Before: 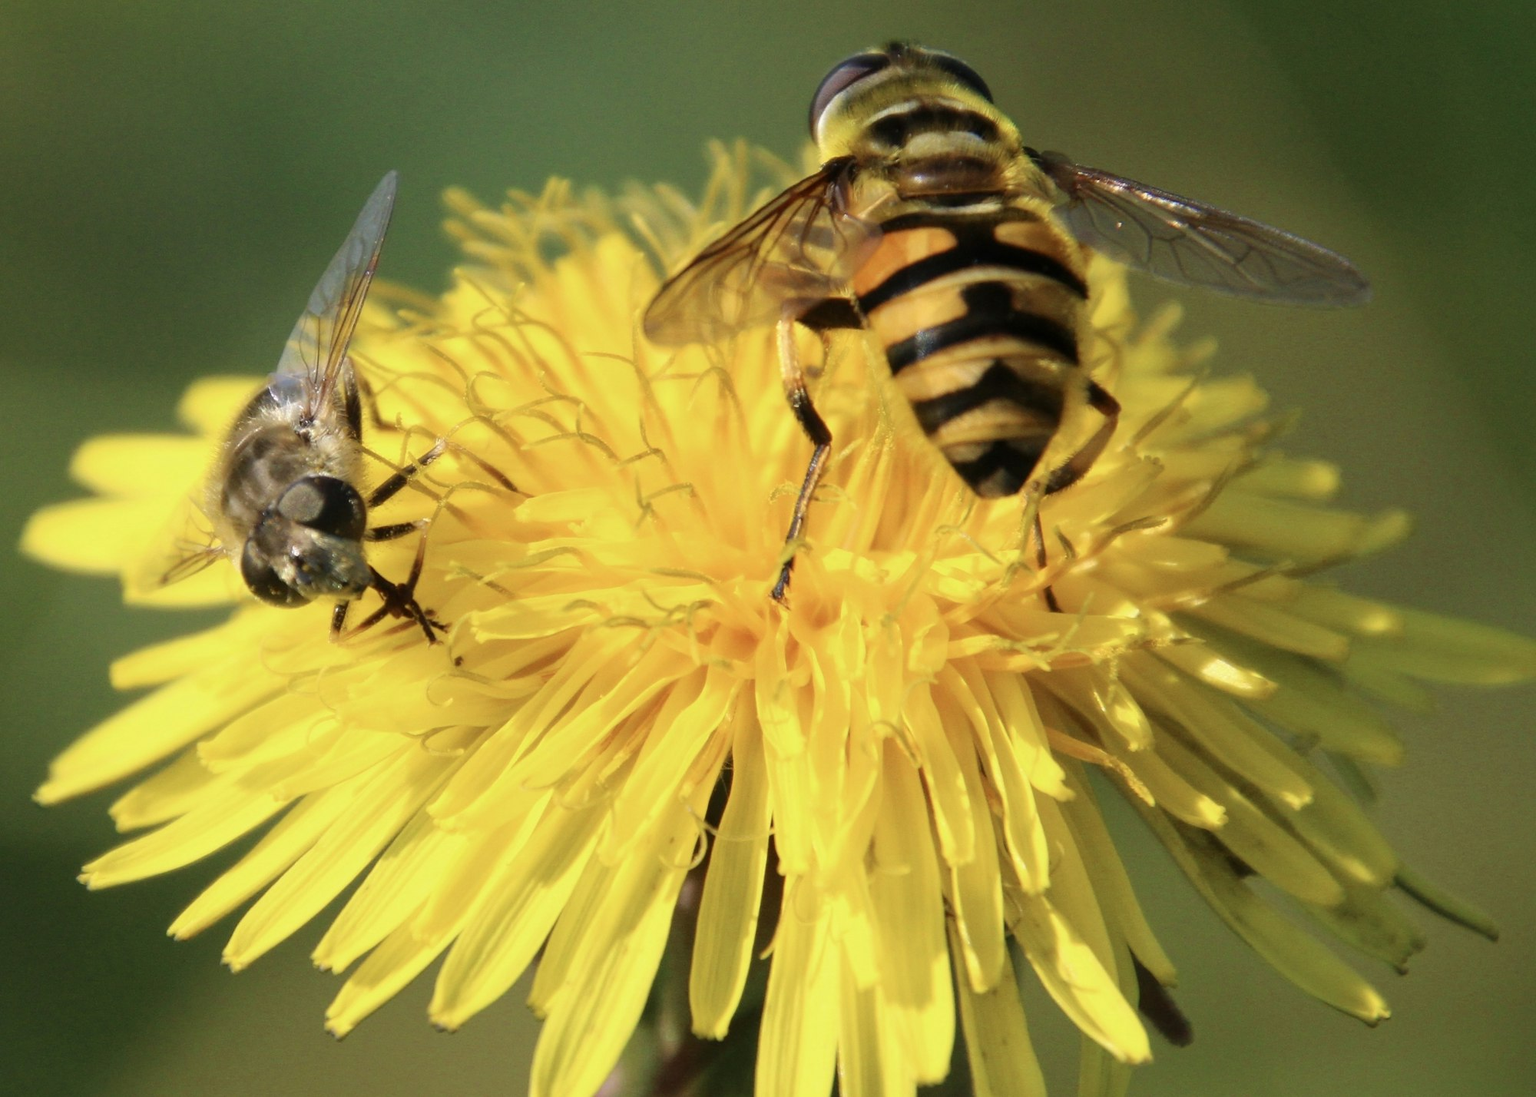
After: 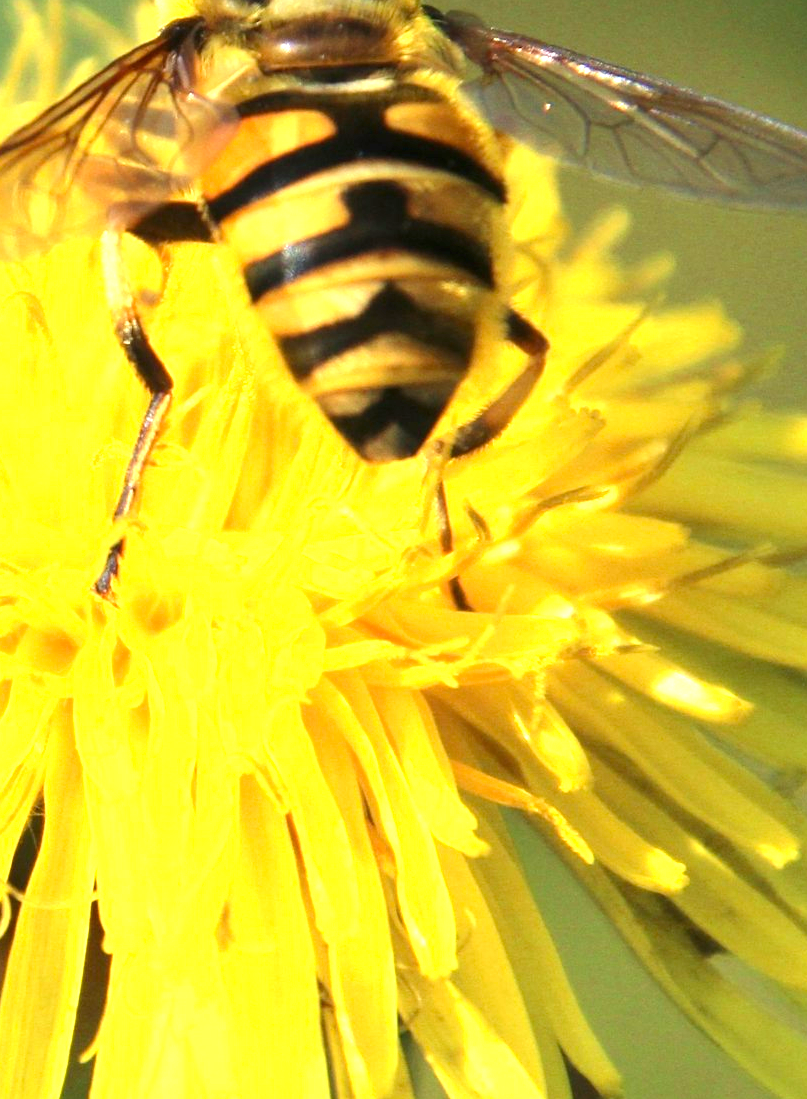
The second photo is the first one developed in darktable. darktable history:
crop: left 45.536%, top 13.037%, right 14.086%, bottom 9.936%
exposure: black level correction 0, exposure 1.288 EV, compensate exposure bias true, compensate highlight preservation false
